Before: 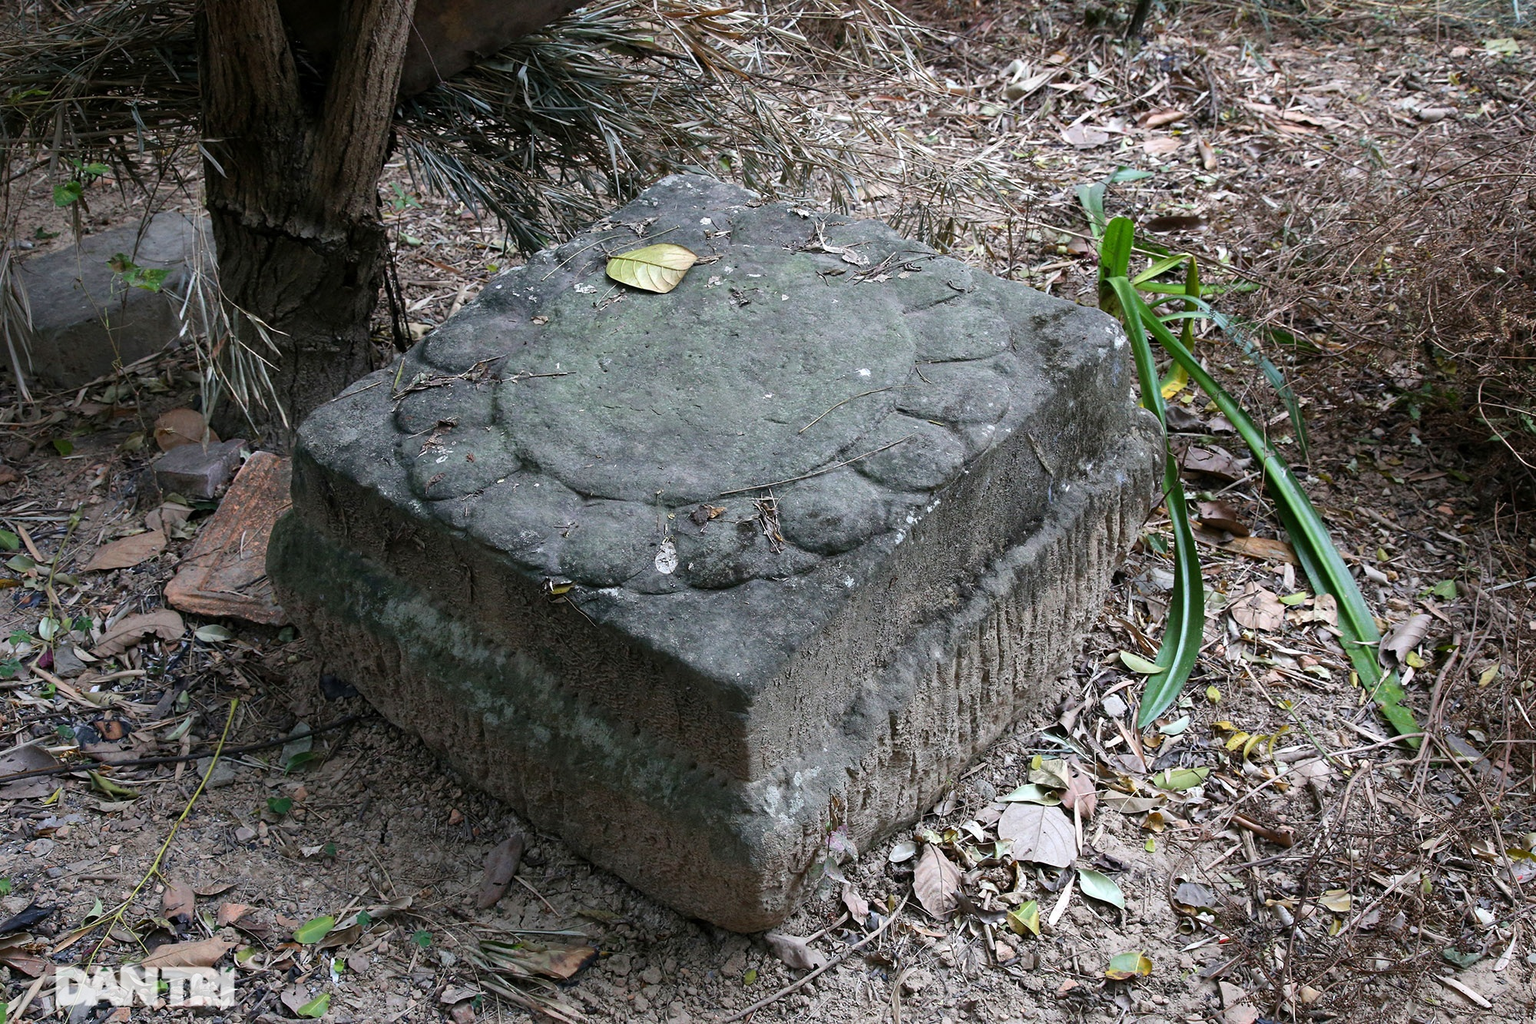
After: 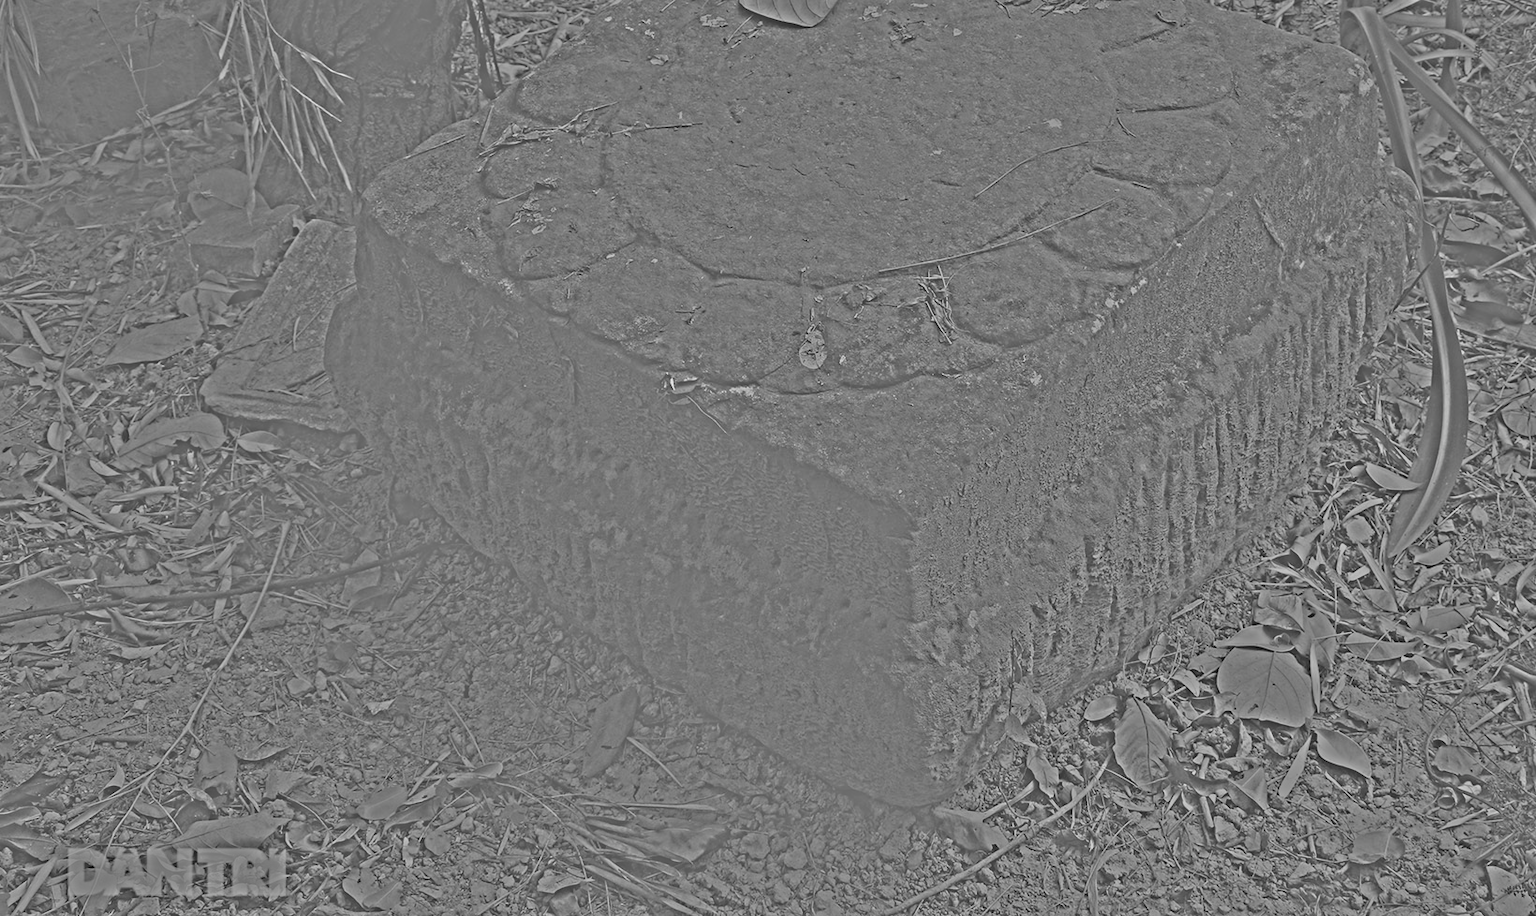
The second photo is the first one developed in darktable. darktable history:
crop: top 26.531%, right 17.959%
highpass: sharpness 25.84%, contrast boost 14.94%
color correction: highlights a* -0.137, highlights b* 0.137
